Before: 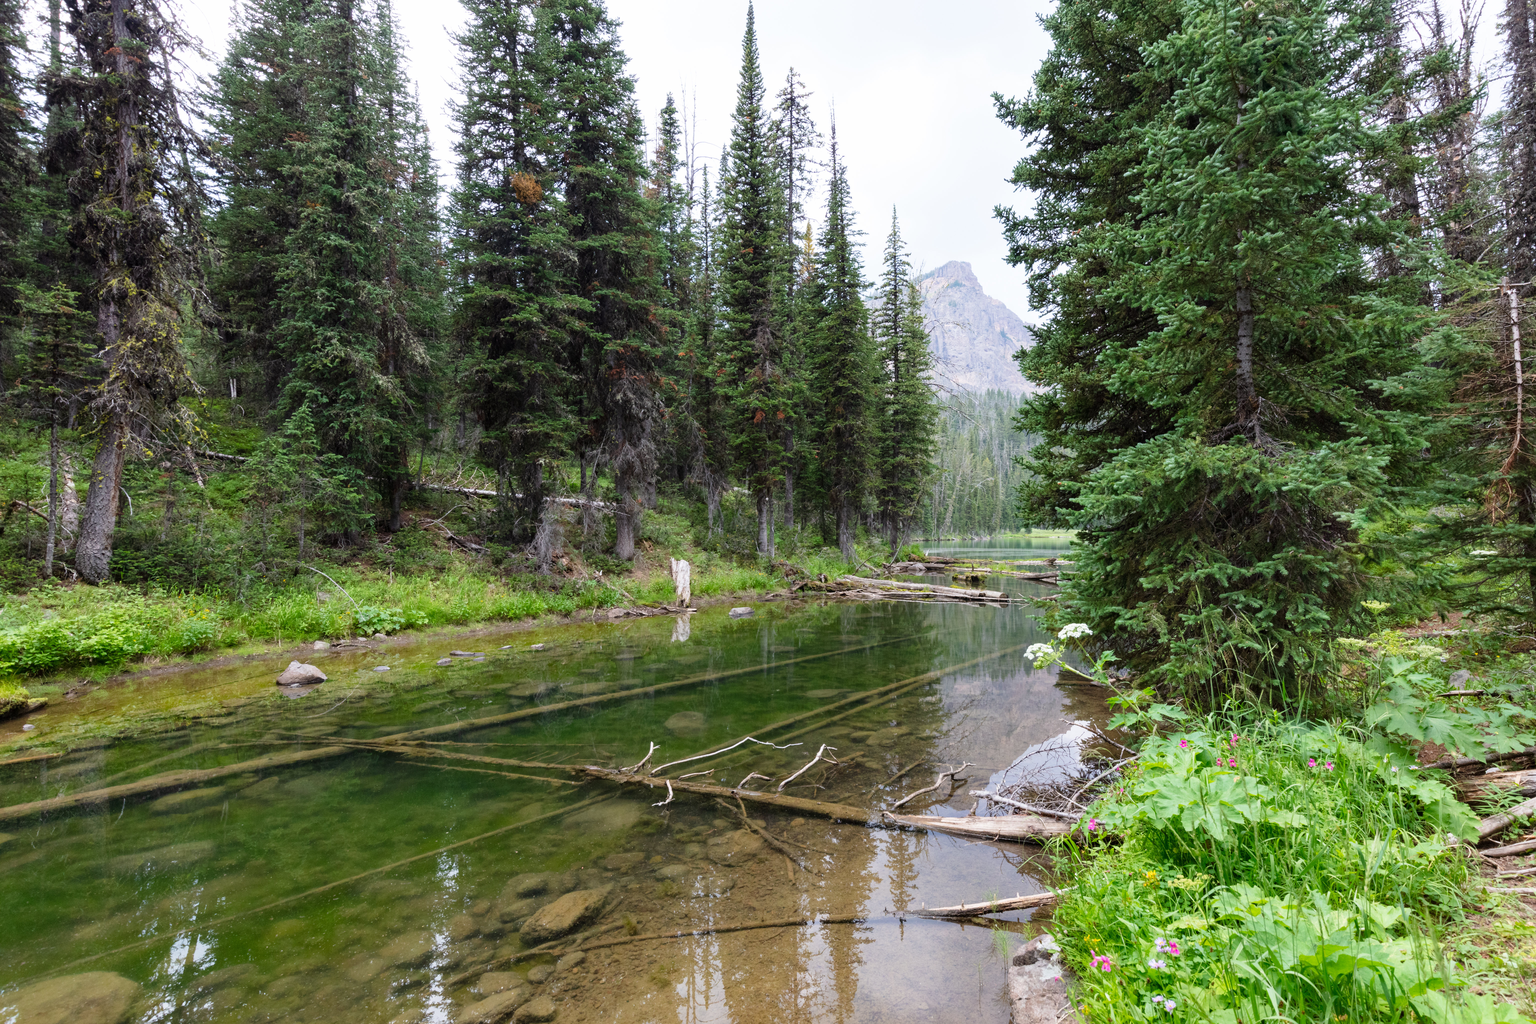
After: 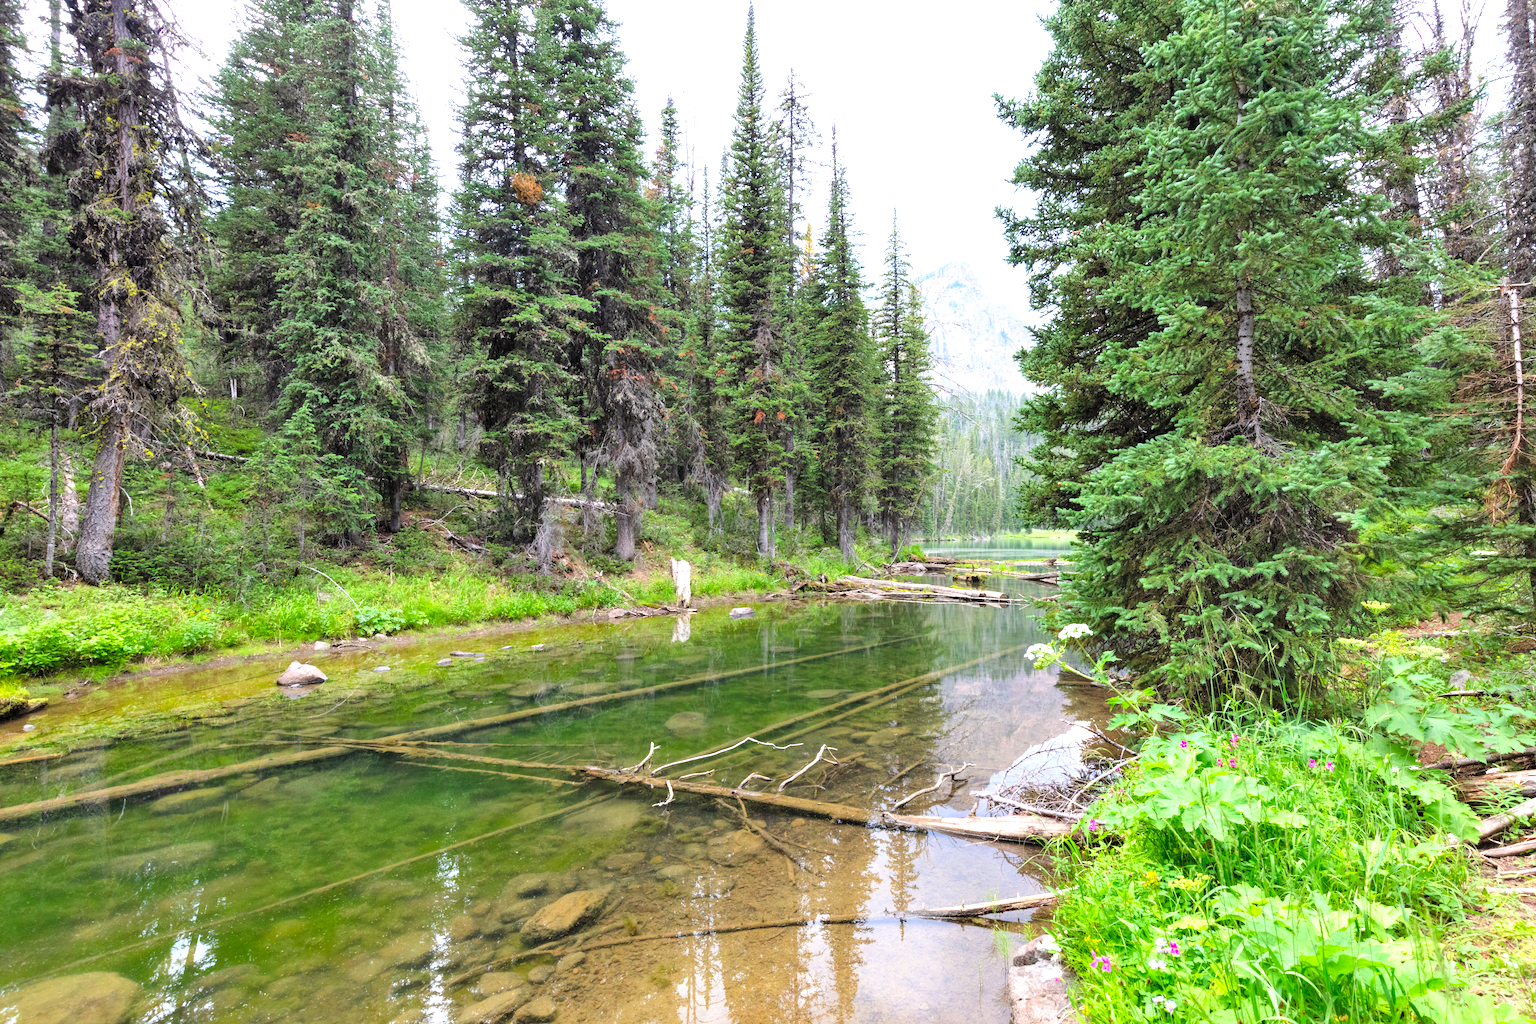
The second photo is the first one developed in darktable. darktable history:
shadows and highlights: radius 110.86, shadows 51.09, white point adjustment 9.16, highlights -4.17, highlights color adjustment 32.2%, soften with gaussian
tone equalizer: on, module defaults
levels: levels [0.031, 0.5, 0.969]
contrast brightness saturation: contrast 0.07, brightness 0.18, saturation 0.4
